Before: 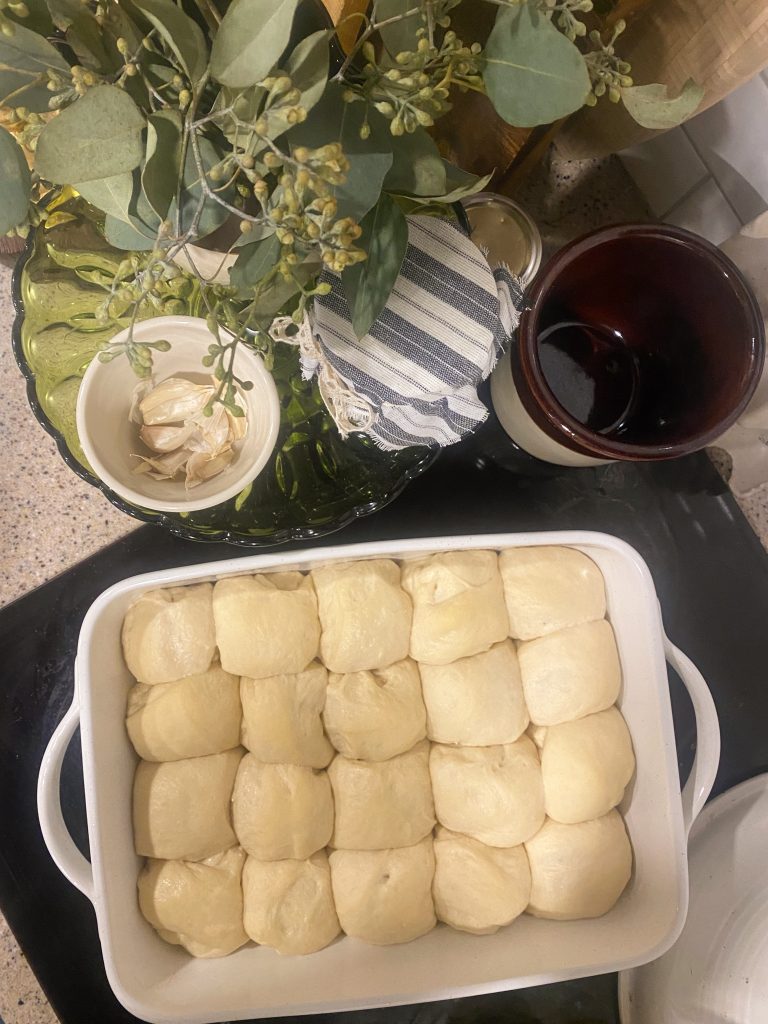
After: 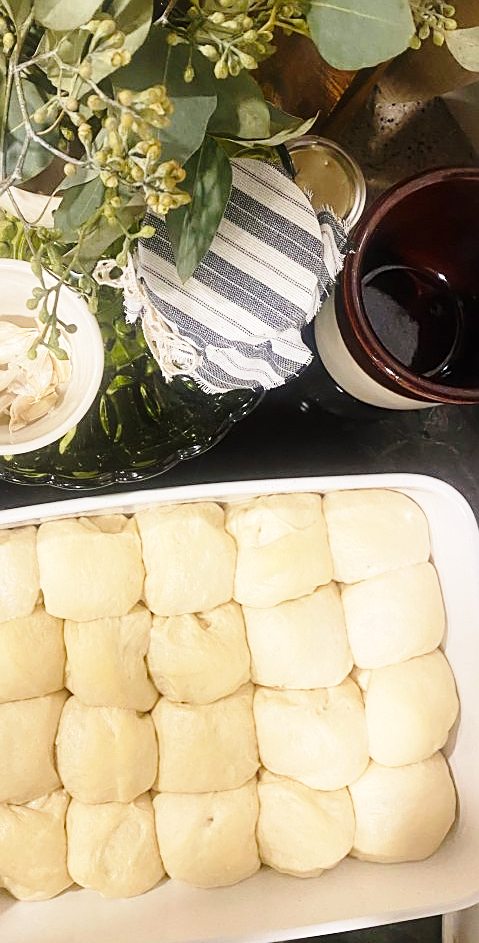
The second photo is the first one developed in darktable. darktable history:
base curve: curves: ch0 [(0, 0) (0.028, 0.03) (0.121, 0.232) (0.46, 0.748) (0.859, 0.968) (1, 1)], preserve colors none
sharpen: on, module defaults
crop and rotate: left 22.918%, top 5.629%, right 14.711%, bottom 2.247%
